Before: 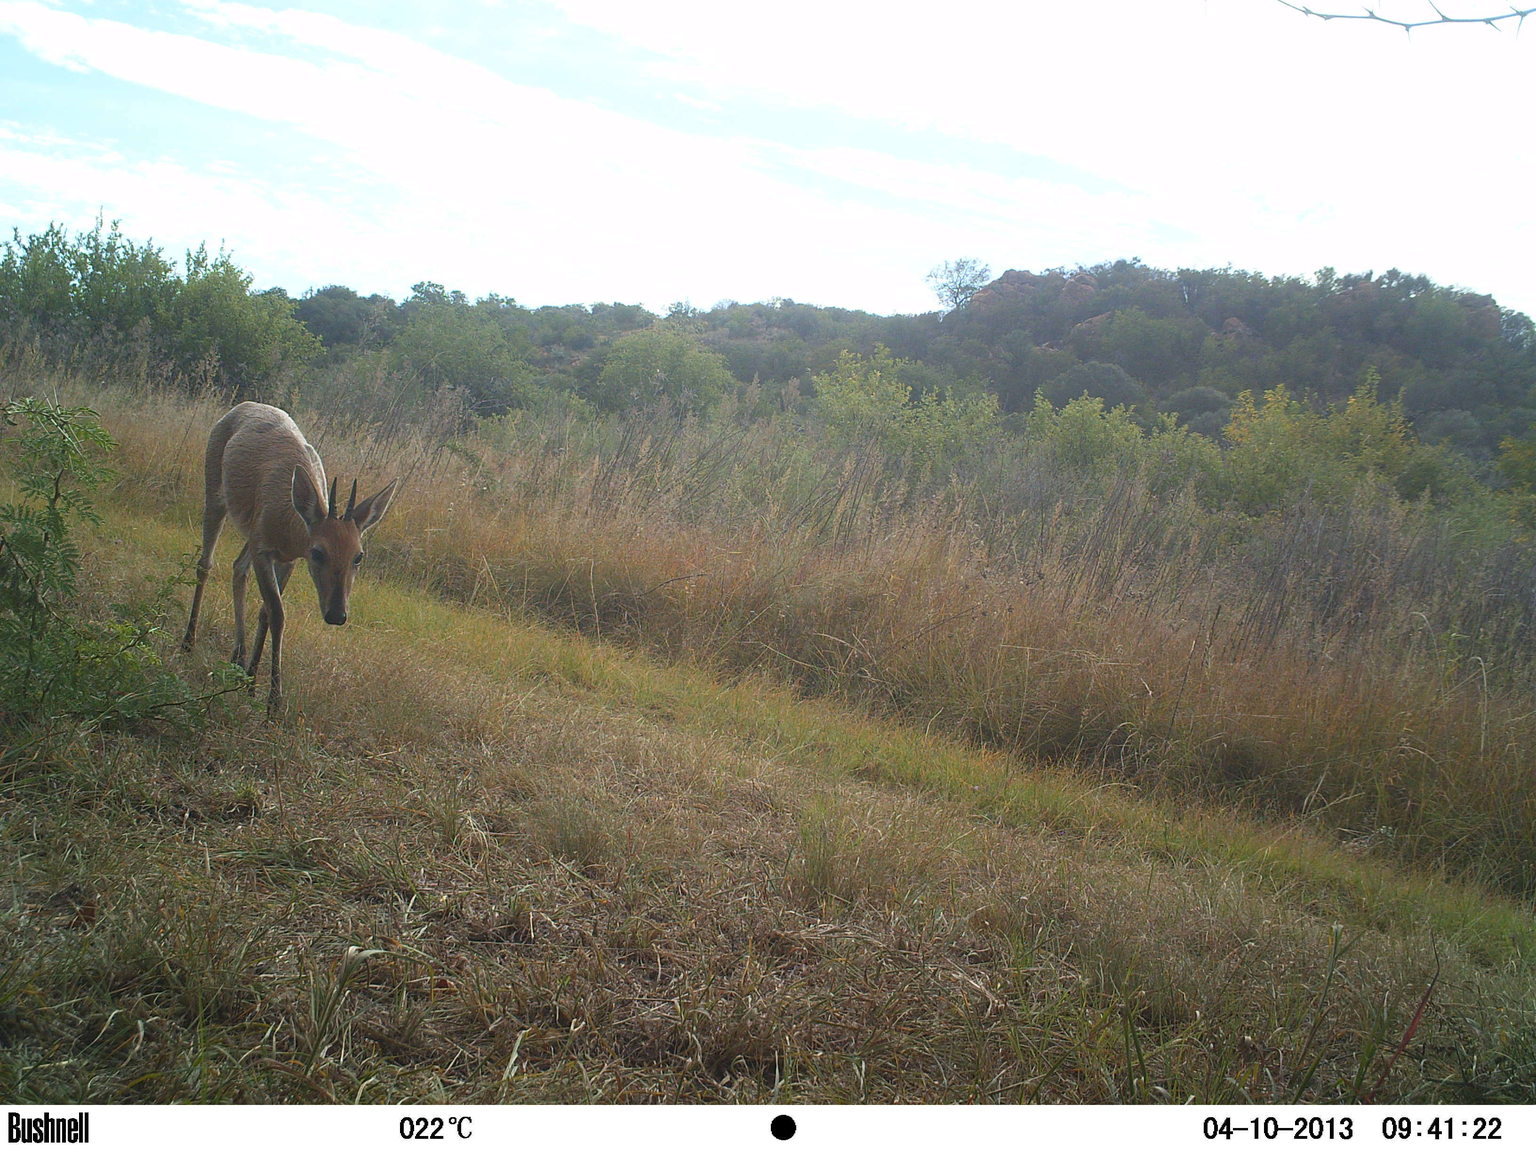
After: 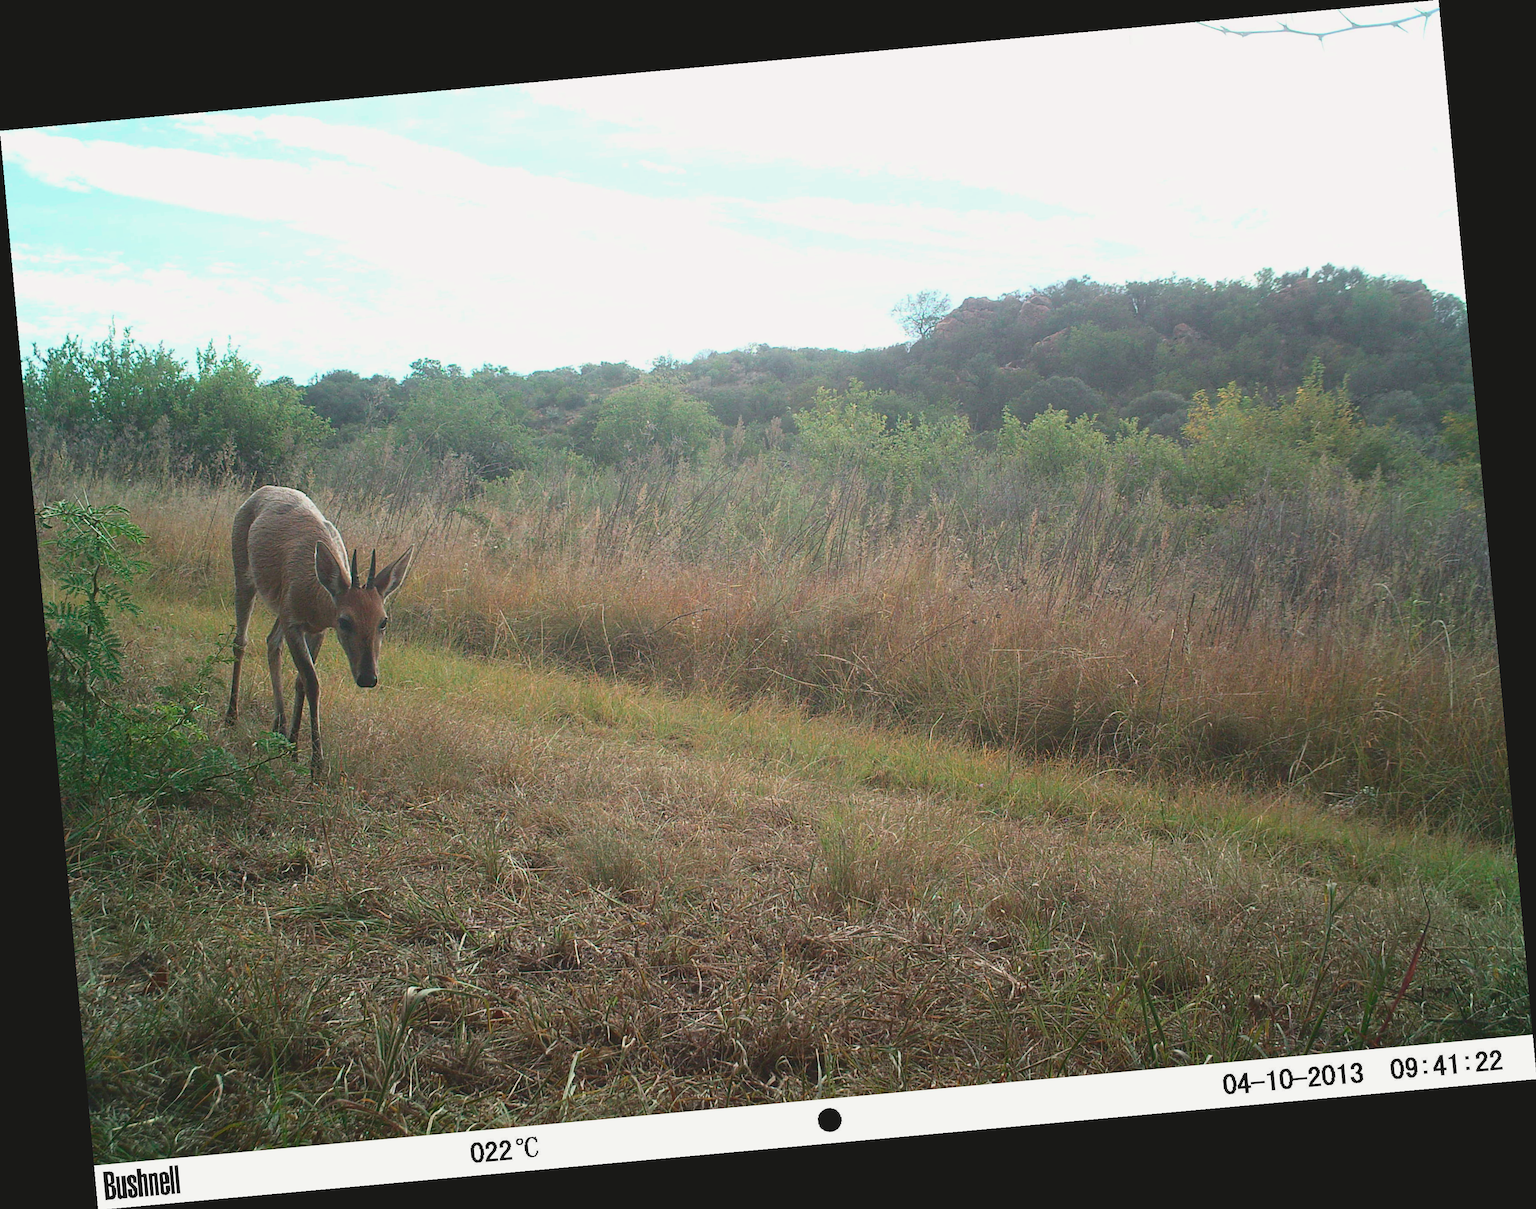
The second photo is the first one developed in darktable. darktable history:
tone curve: curves: ch0 [(0, 0.087) (0.175, 0.178) (0.466, 0.498) (0.715, 0.764) (1, 0.961)]; ch1 [(0, 0) (0.437, 0.398) (0.476, 0.466) (0.505, 0.505) (0.534, 0.544) (0.612, 0.605) (0.641, 0.643) (1, 1)]; ch2 [(0, 0) (0.359, 0.379) (0.427, 0.453) (0.489, 0.495) (0.531, 0.534) (0.579, 0.579) (1, 1)], color space Lab, independent channels, preserve colors none
rotate and perspective: rotation -5.2°, automatic cropping off
